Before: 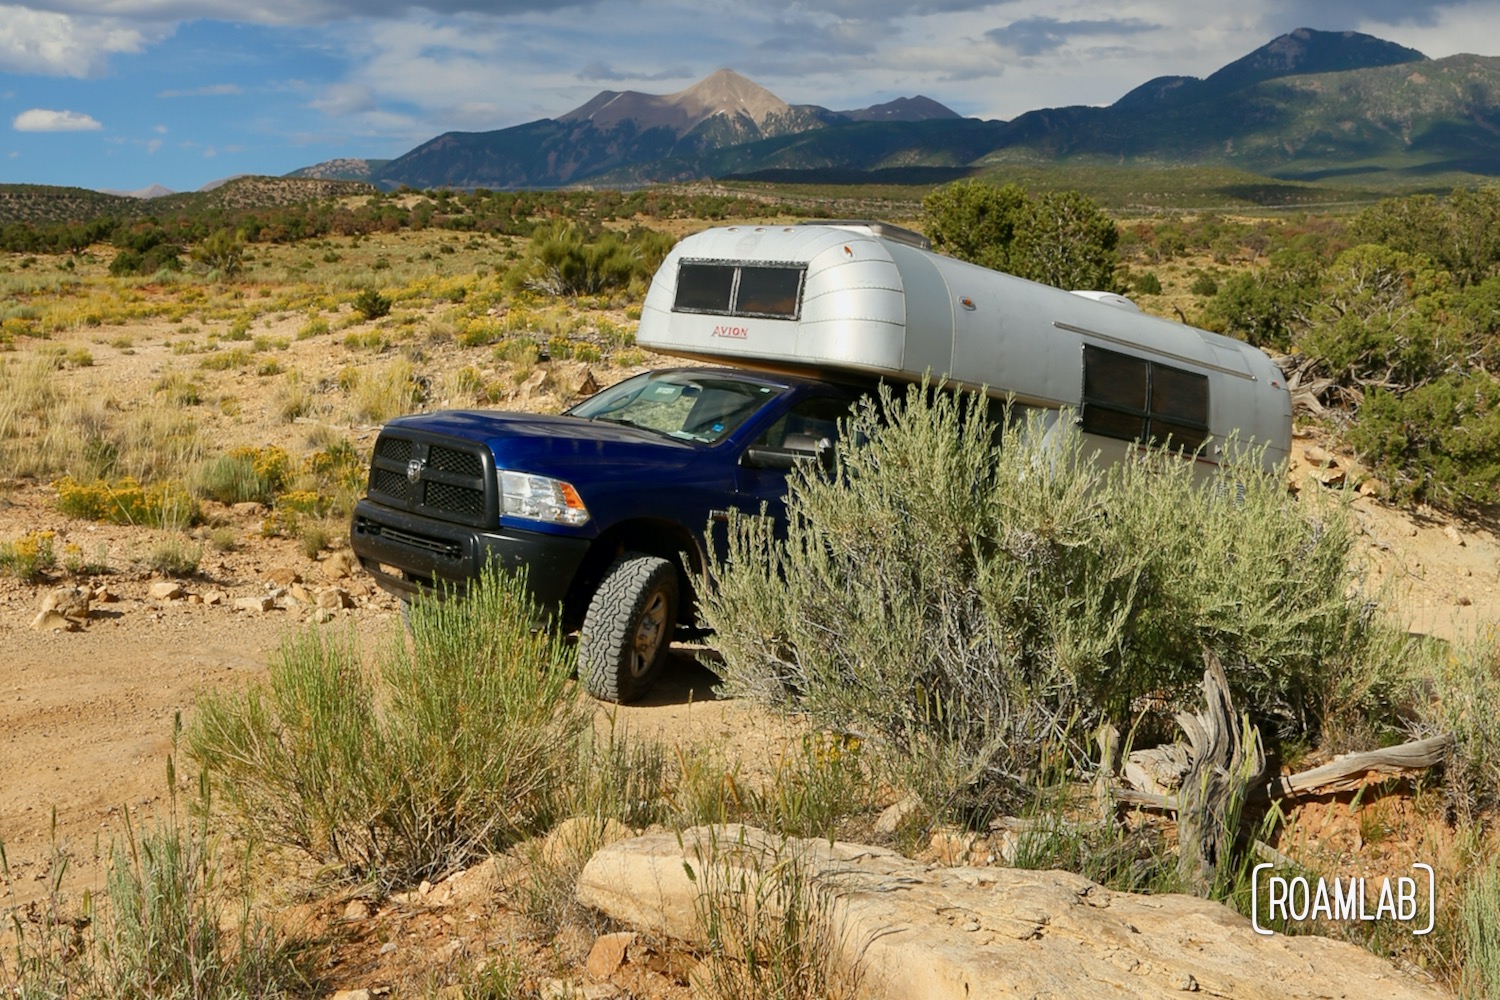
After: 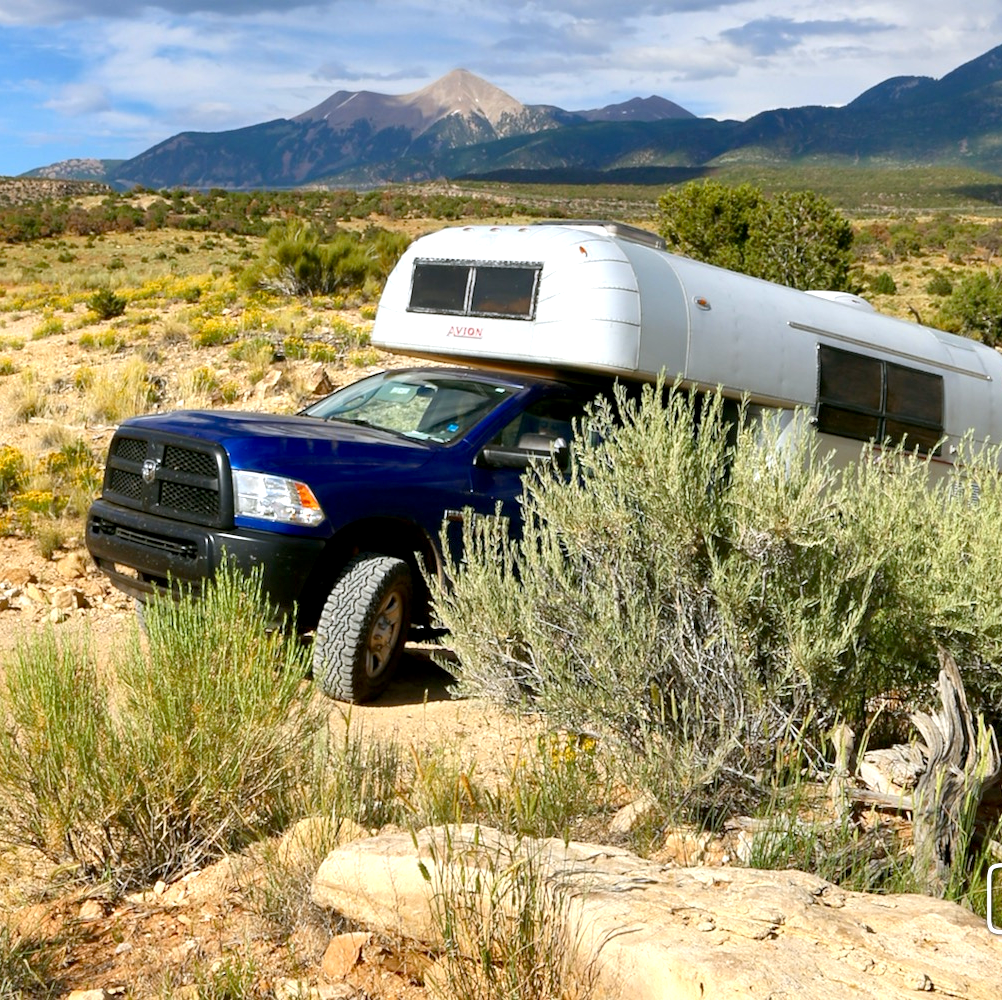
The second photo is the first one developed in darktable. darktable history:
crop and rotate: left 17.732%, right 15.423%
exposure: black level correction 0, exposure 0.7 EV, compensate exposure bias true, compensate highlight preservation false
white balance: red 0.984, blue 1.059
